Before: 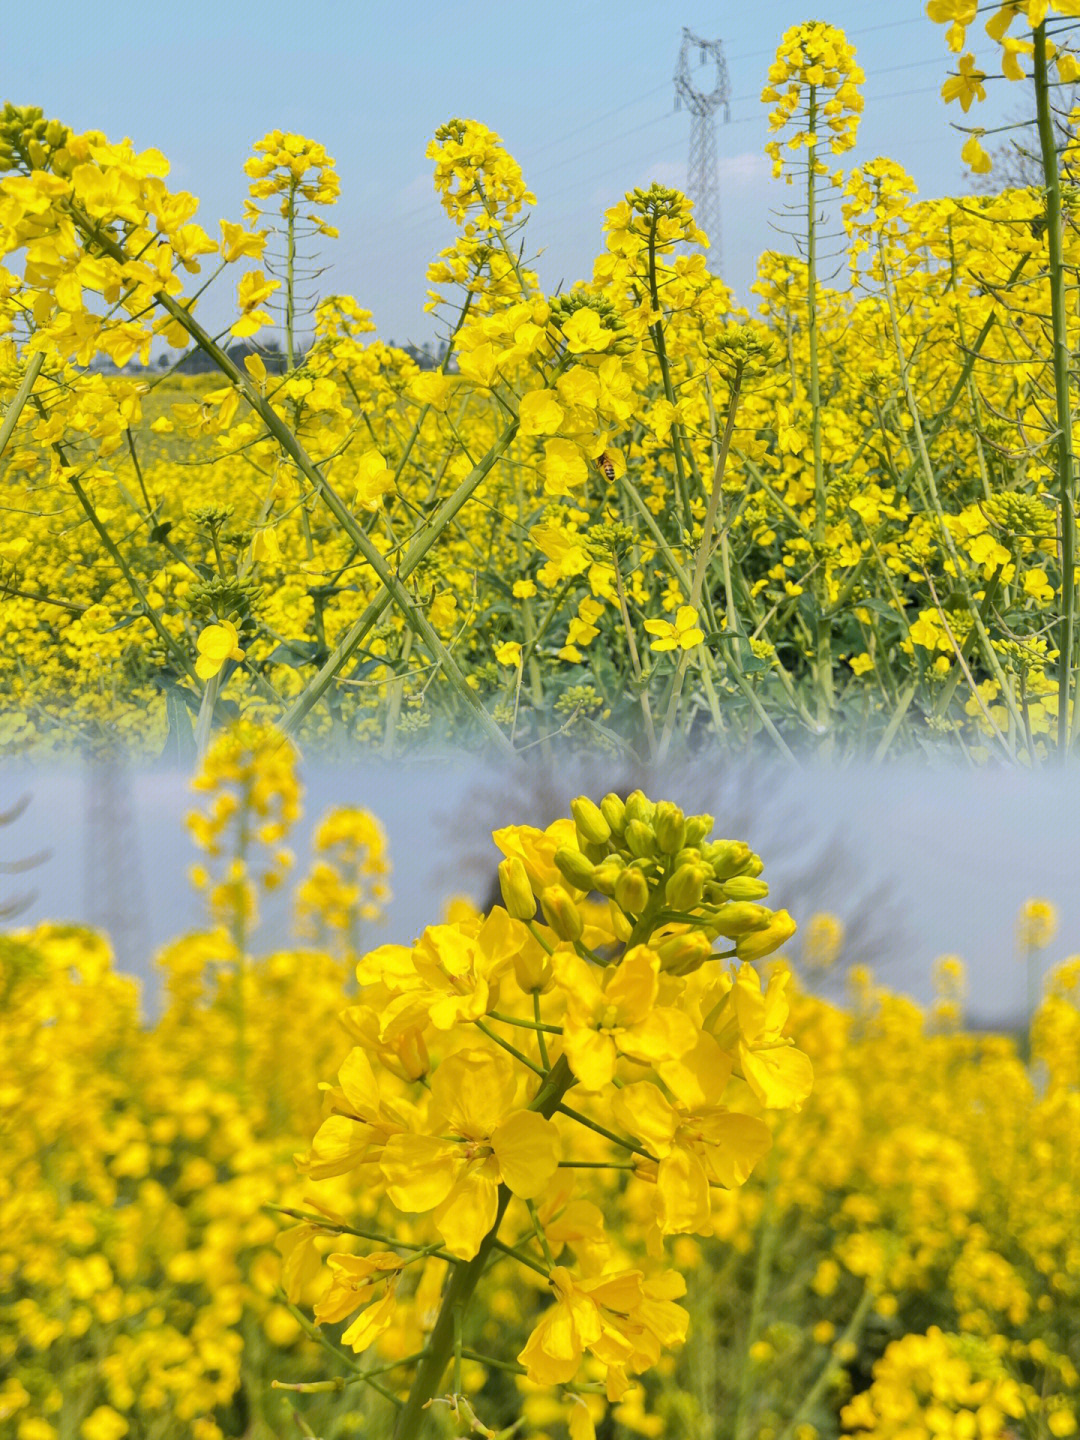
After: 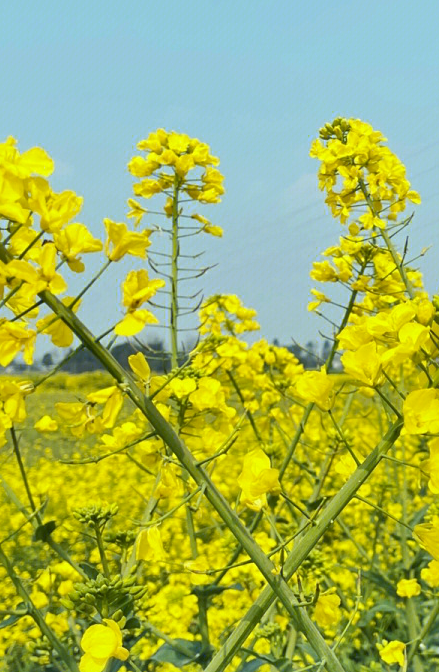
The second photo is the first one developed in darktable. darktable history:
local contrast: mode bilateral grid, contrast 20, coarseness 50, detail 119%, midtone range 0.2
color correction: highlights a* -8.27, highlights b* 3.07
crop and rotate: left 10.816%, top 0.075%, right 48.528%, bottom 53.198%
sharpen: amount 0.208
